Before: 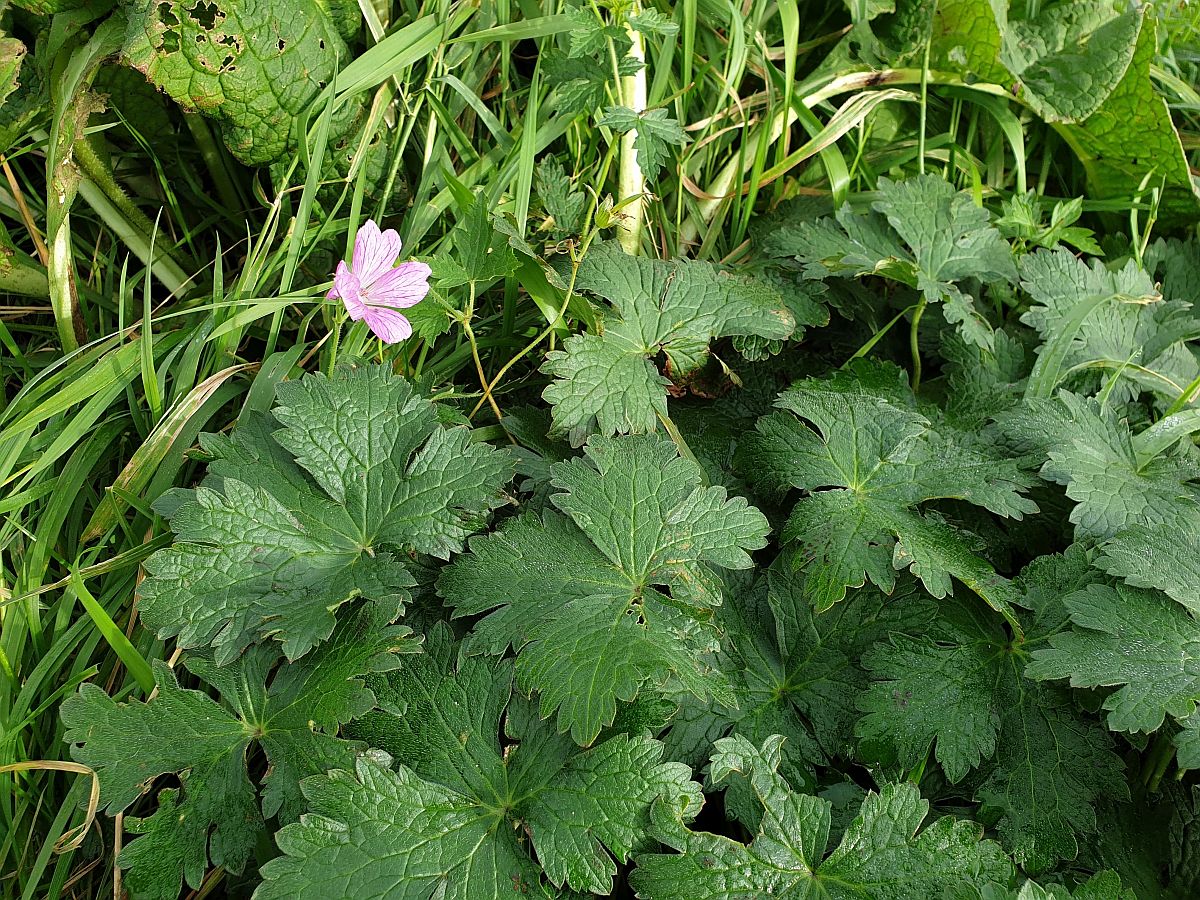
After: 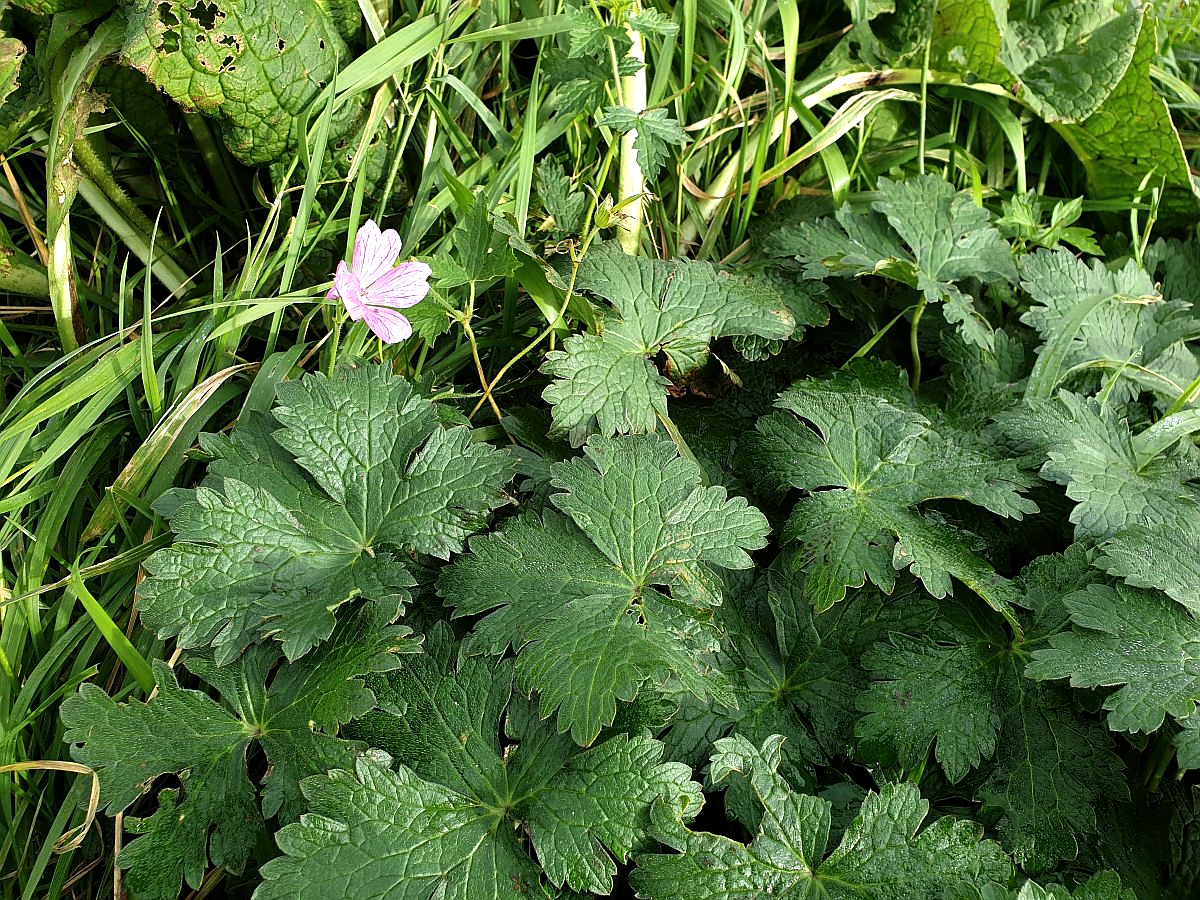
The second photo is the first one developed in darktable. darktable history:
levels: levels [0, 0.492, 0.984]
color balance rgb: linear chroma grading › global chroma 10%, global vibrance 10%, contrast 15%, saturation formula JzAzBz (2021)
contrast brightness saturation: contrast 0.11, saturation -0.17
